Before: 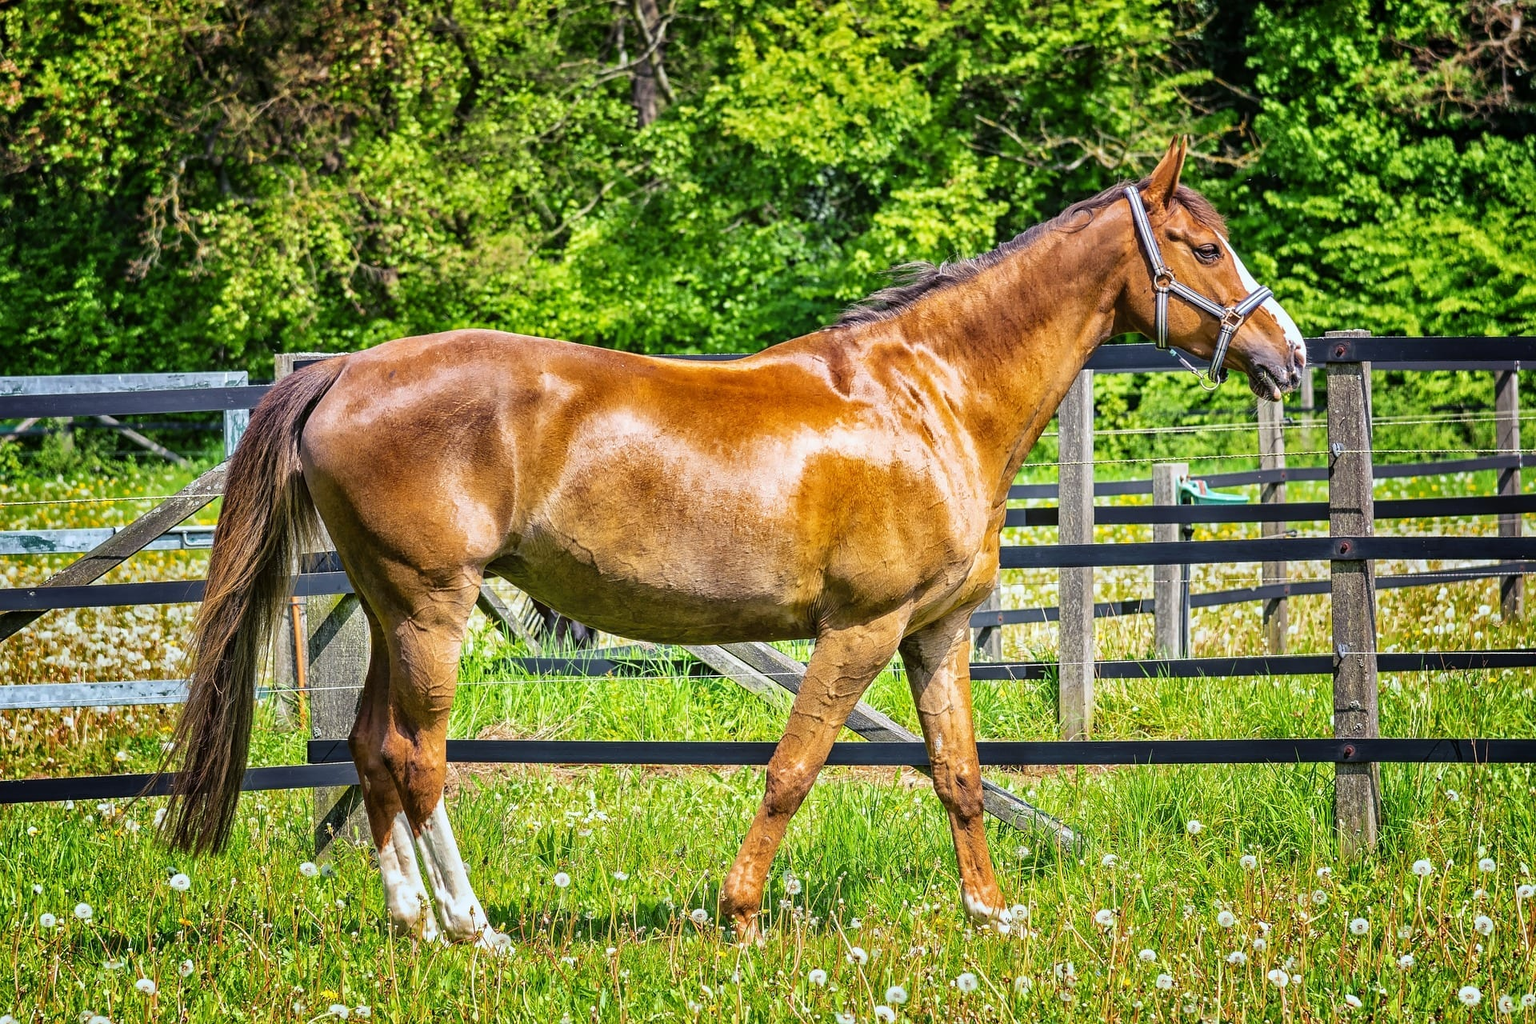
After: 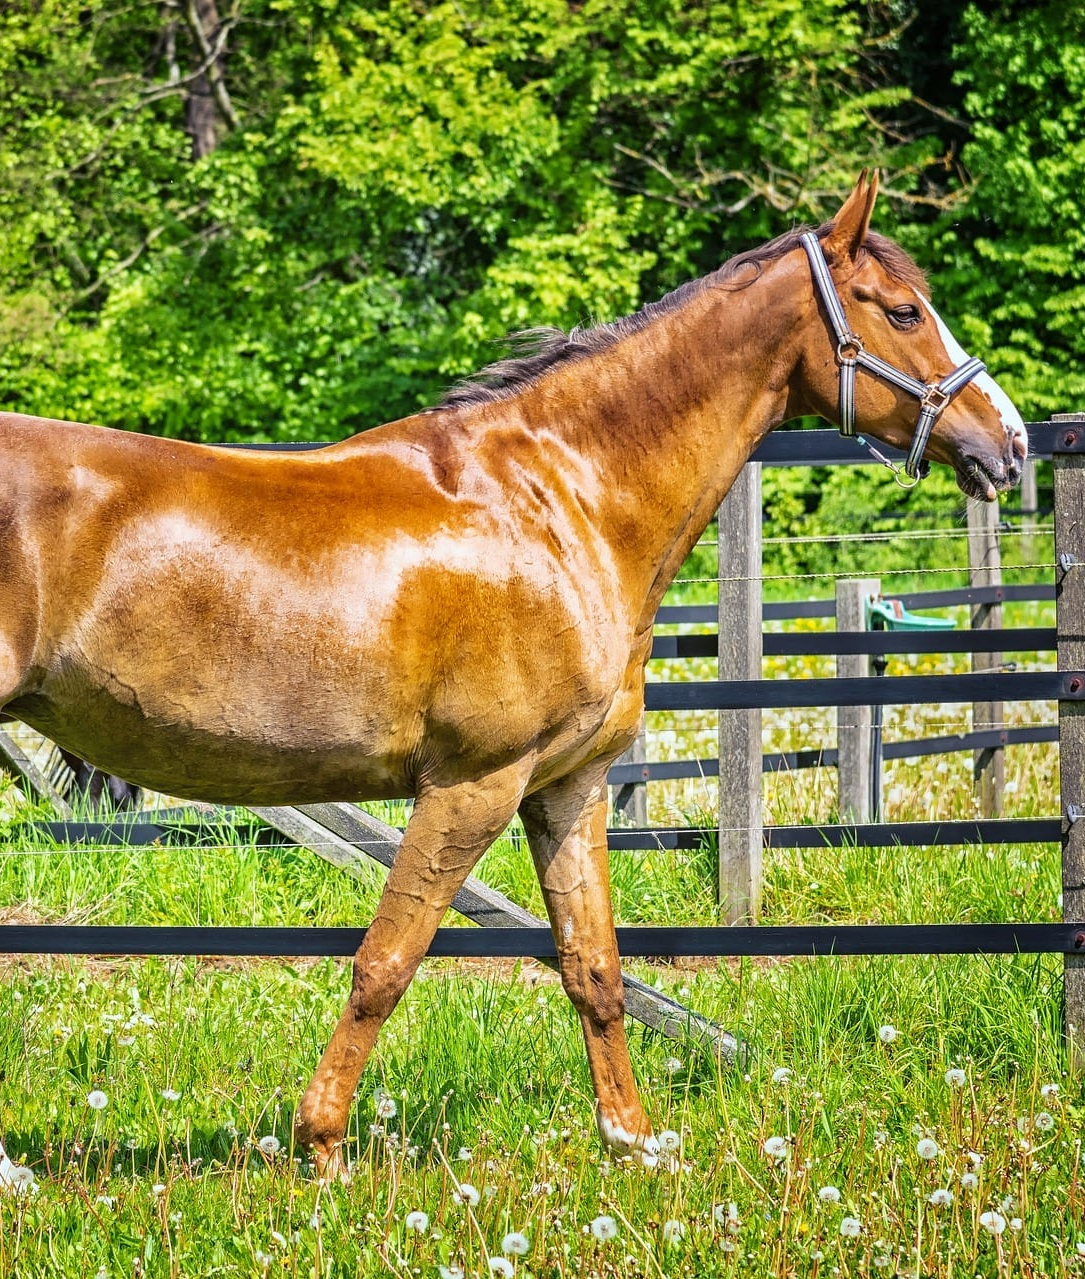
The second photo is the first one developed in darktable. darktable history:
crop: left 31.521%, top 0.022%, right 11.952%
